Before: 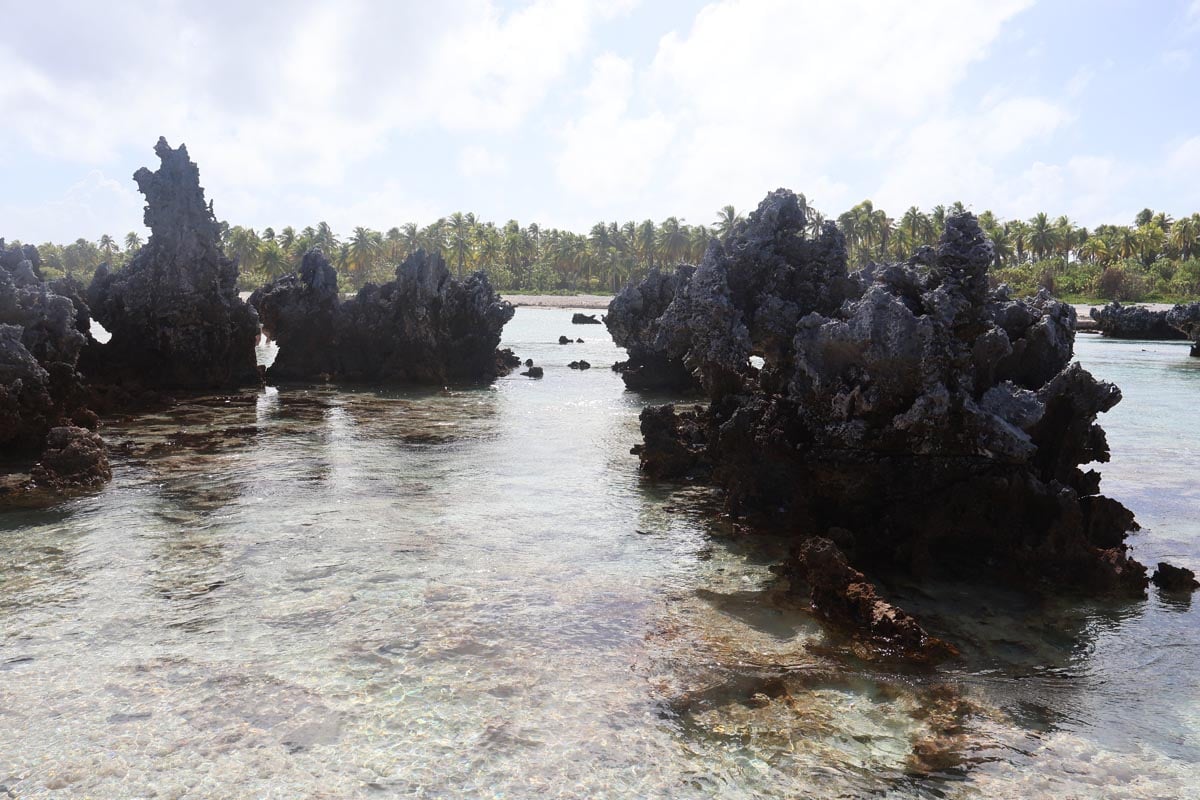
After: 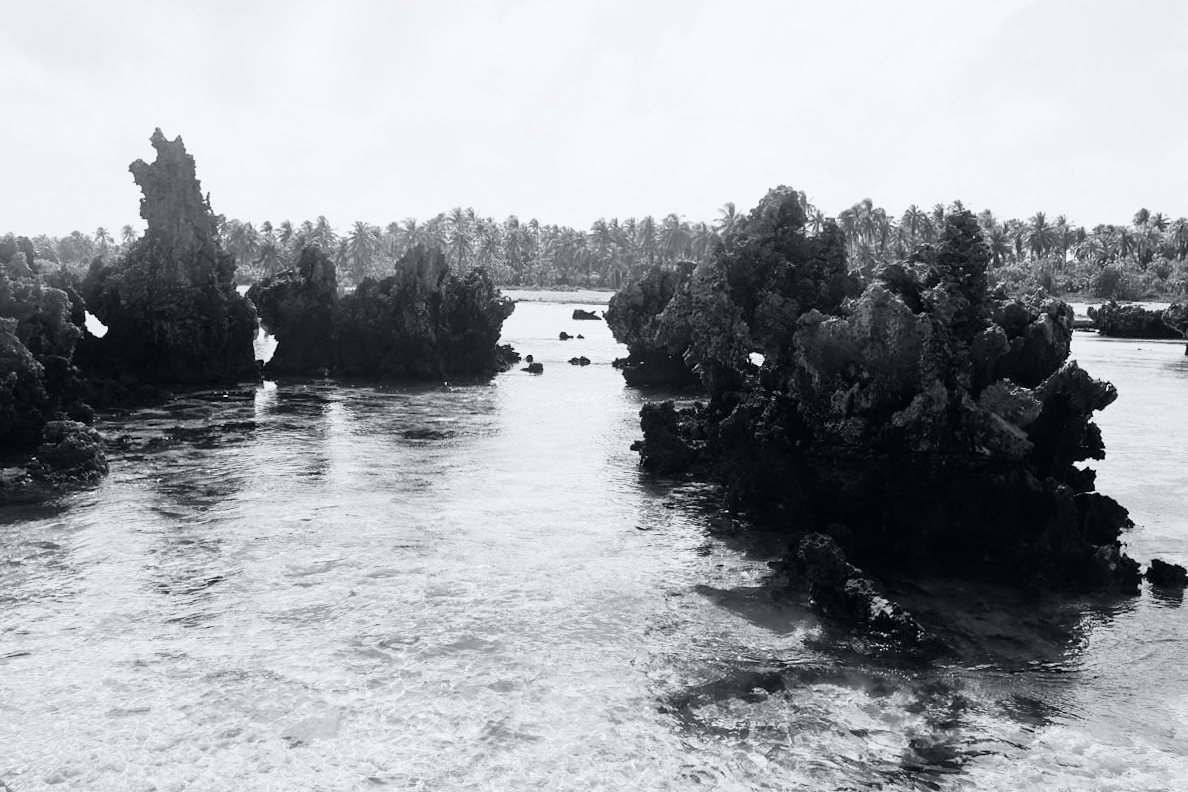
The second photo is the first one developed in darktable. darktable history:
color calibration: output gray [0.267, 0.423, 0.261, 0], illuminant same as pipeline (D50), adaptation none (bypass)
white balance: red 1.009, blue 0.985
tone curve: curves: ch0 [(0, 0) (0.051, 0.03) (0.096, 0.071) (0.241, 0.247) (0.455, 0.525) (0.594, 0.697) (0.741, 0.845) (0.871, 0.933) (1, 0.984)]; ch1 [(0, 0) (0.1, 0.038) (0.318, 0.243) (0.399, 0.351) (0.478, 0.469) (0.499, 0.499) (0.534, 0.549) (0.565, 0.594) (0.601, 0.634) (0.666, 0.7) (1, 1)]; ch2 [(0, 0) (0.453, 0.45) (0.479, 0.483) (0.504, 0.499) (0.52, 0.519) (0.541, 0.559) (0.592, 0.612) (0.824, 0.815) (1, 1)], color space Lab, independent channels, preserve colors none
rotate and perspective: rotation 0.174°, lens shift (vertical) 0.013, lens shift (horizontal) 0.019, shear 0.001, automatic cropping original format, crop left 0.007, crop right 0.991, crop top 0.016, crop bottom 0.997
